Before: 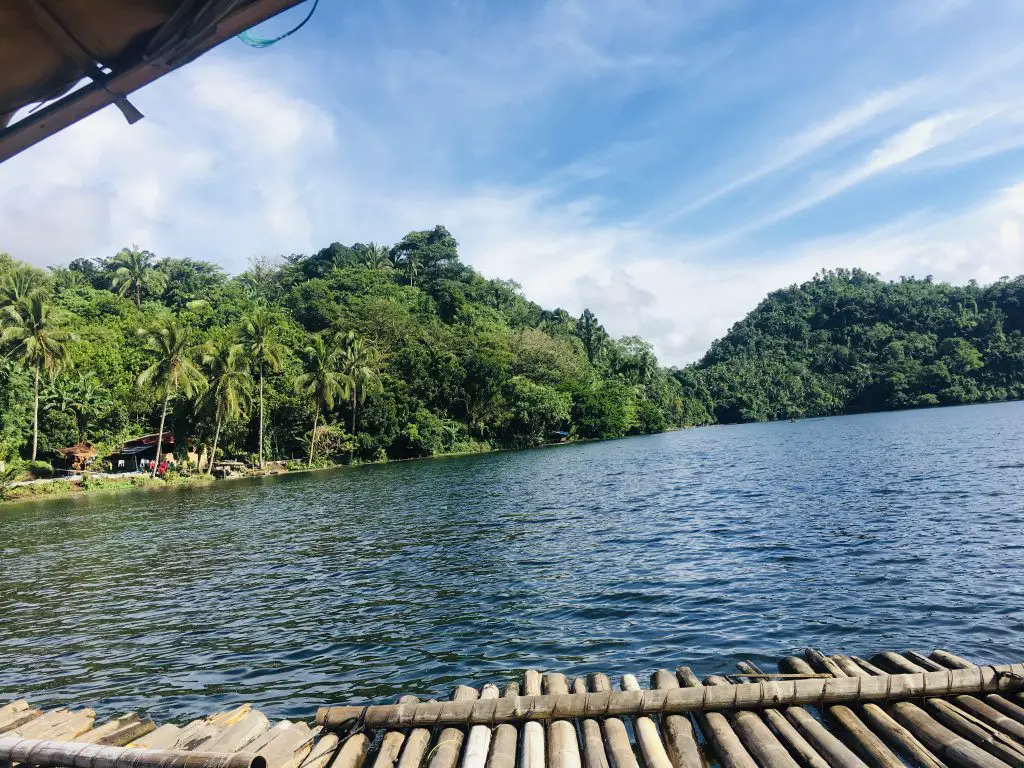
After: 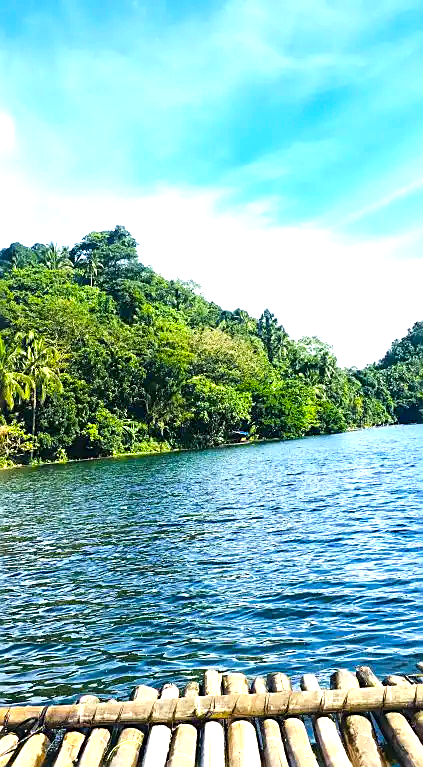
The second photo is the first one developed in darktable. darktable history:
crop: left 31.254%, right 27.375%
sharpen: on, module defaults
exposure: exposure 1.145 EV, compensate highlight preservation false
color balance rgb: shadows lift › luminance -9.758%, linear chroma grading › global chroma 14.763%, perceptual saturation grading › global saturation 30.727%, global vibrance 9.556%
